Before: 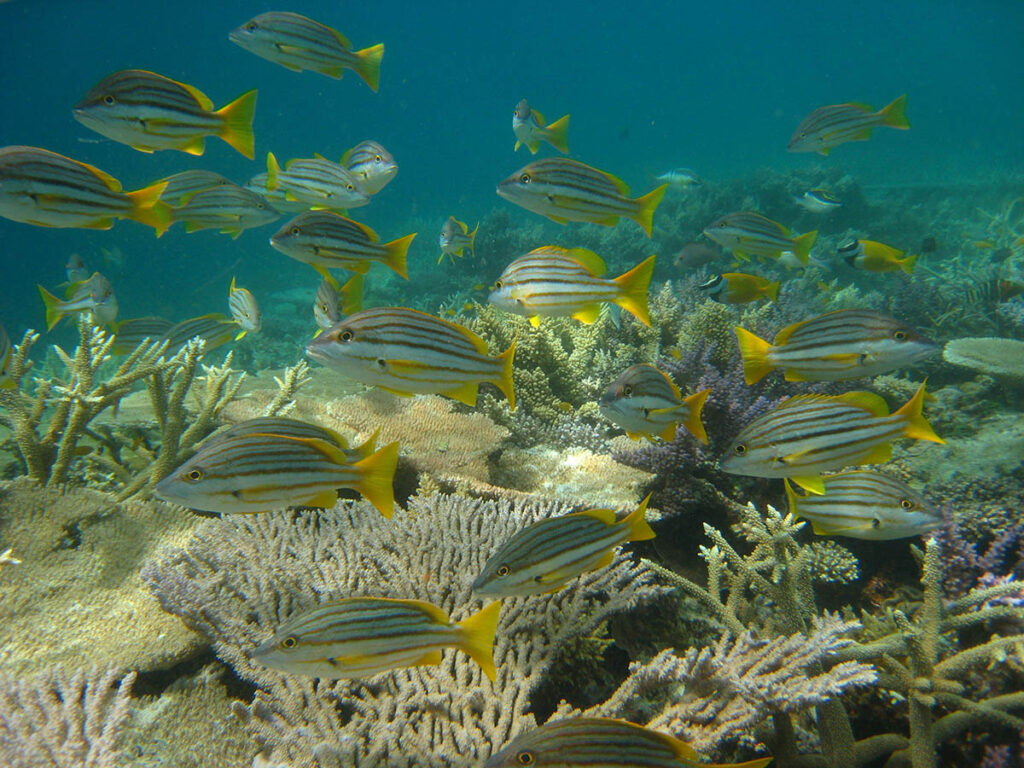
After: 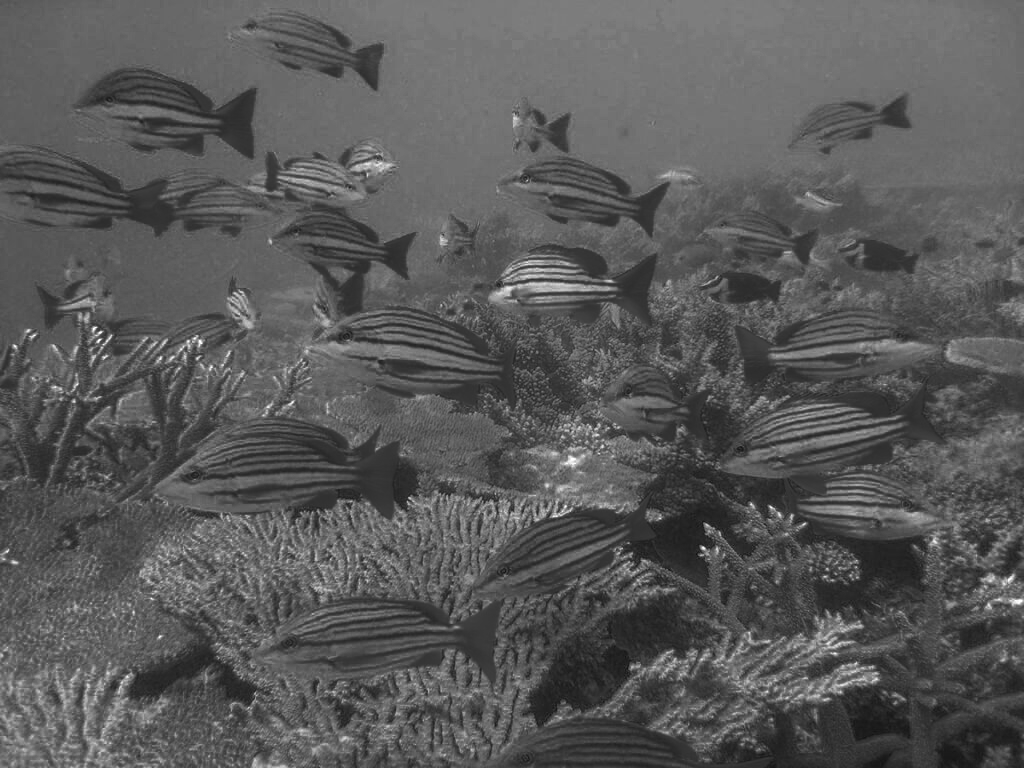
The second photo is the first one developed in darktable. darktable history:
color zones: curves: ch0 [(0.287, 0.048) (0.493, 0.484) (0.737, 0.816)]; ch1 [(0, 0) (0.143, 0) (0.286, 0) (0.429, 0) (0.571, 0) (0.714, 0) (0.857, 0)]
shadows and highlights: highlights -60
